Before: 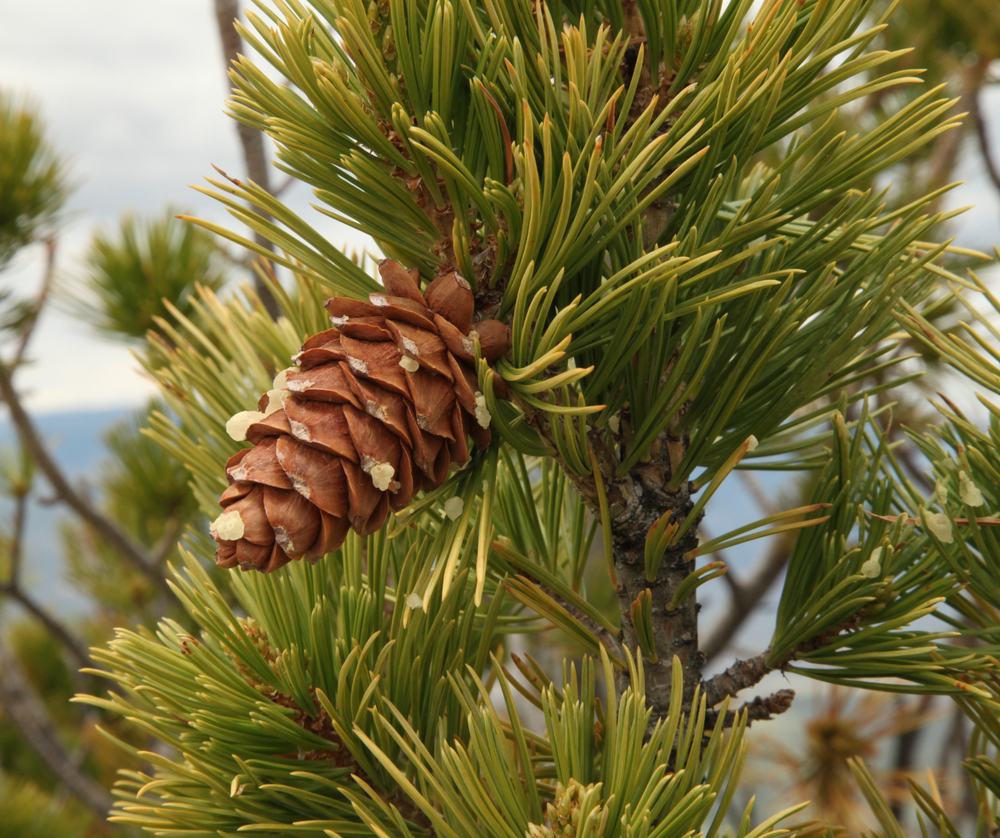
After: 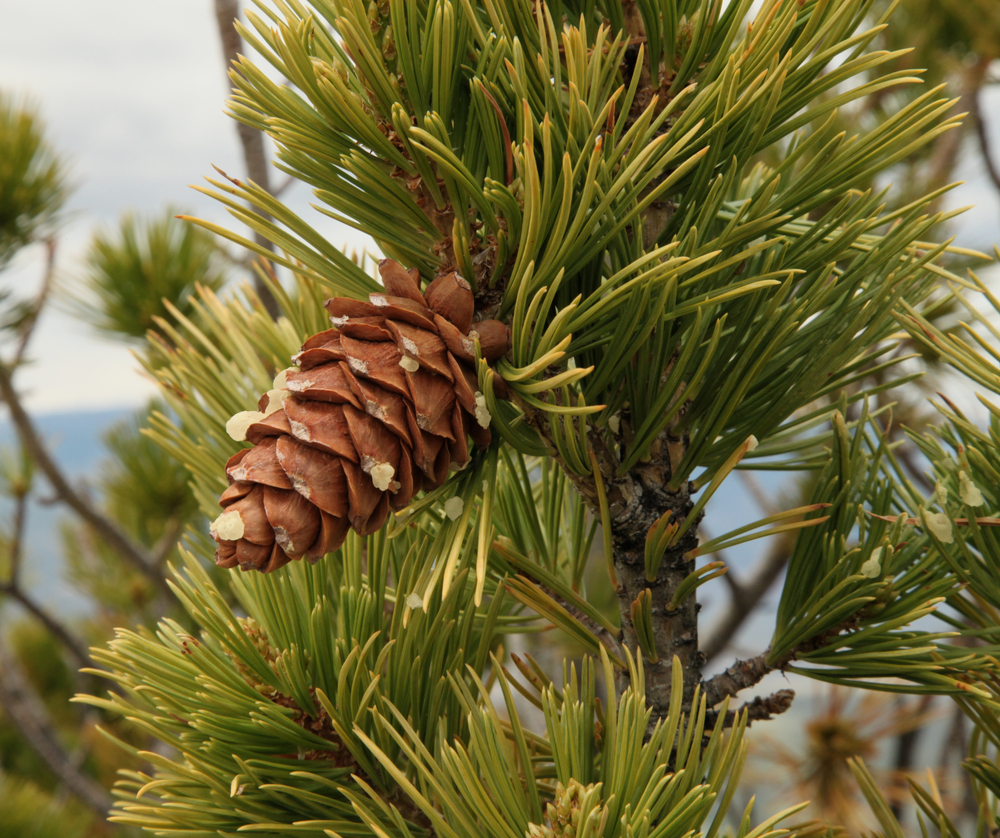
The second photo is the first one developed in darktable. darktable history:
filmic rgb: black relative exposure -9.5 EV, white relative exposure 3.02 EV, hardness 6.12
